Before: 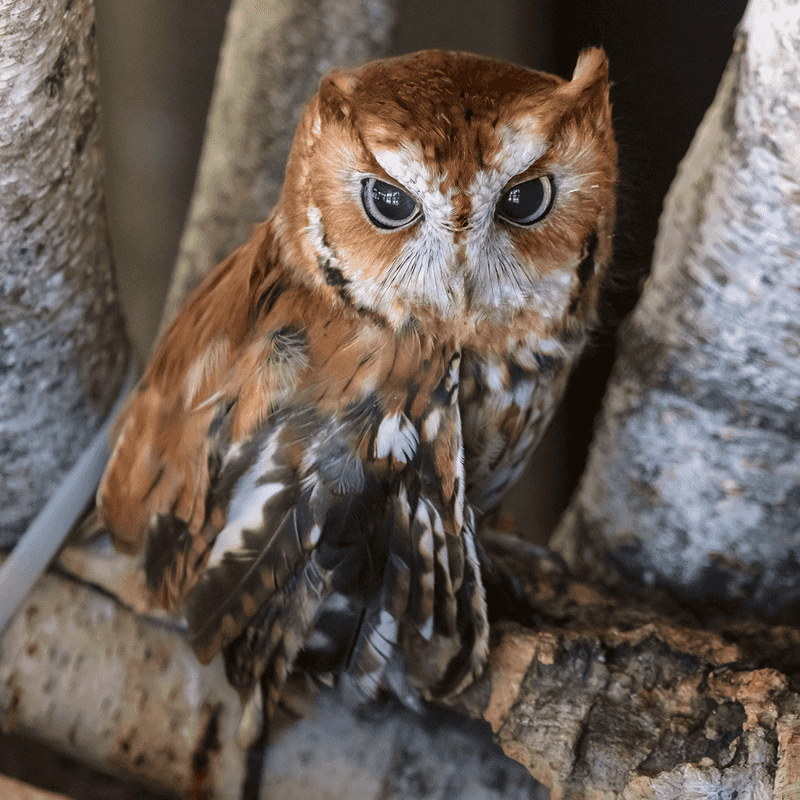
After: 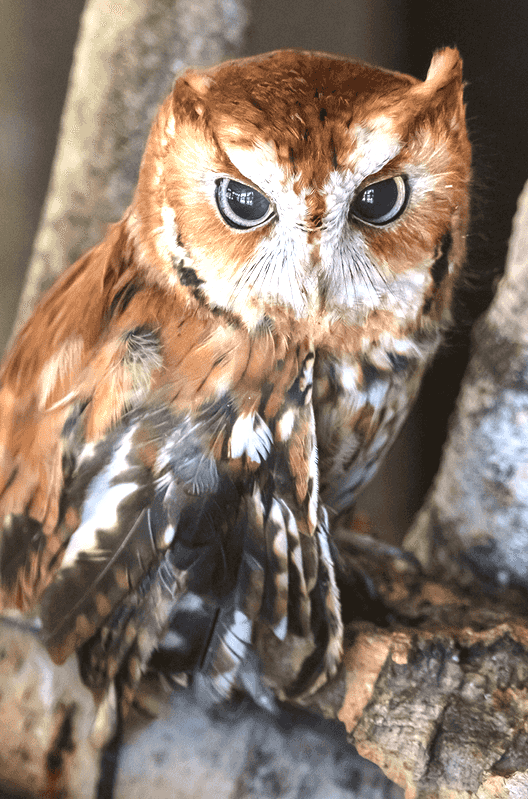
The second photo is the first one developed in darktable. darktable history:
exposure: black level correction -0.002, exposure 1.115 EV, compensate highlight preservation false
crop and rotate: left 18.442%, right 15.508%
